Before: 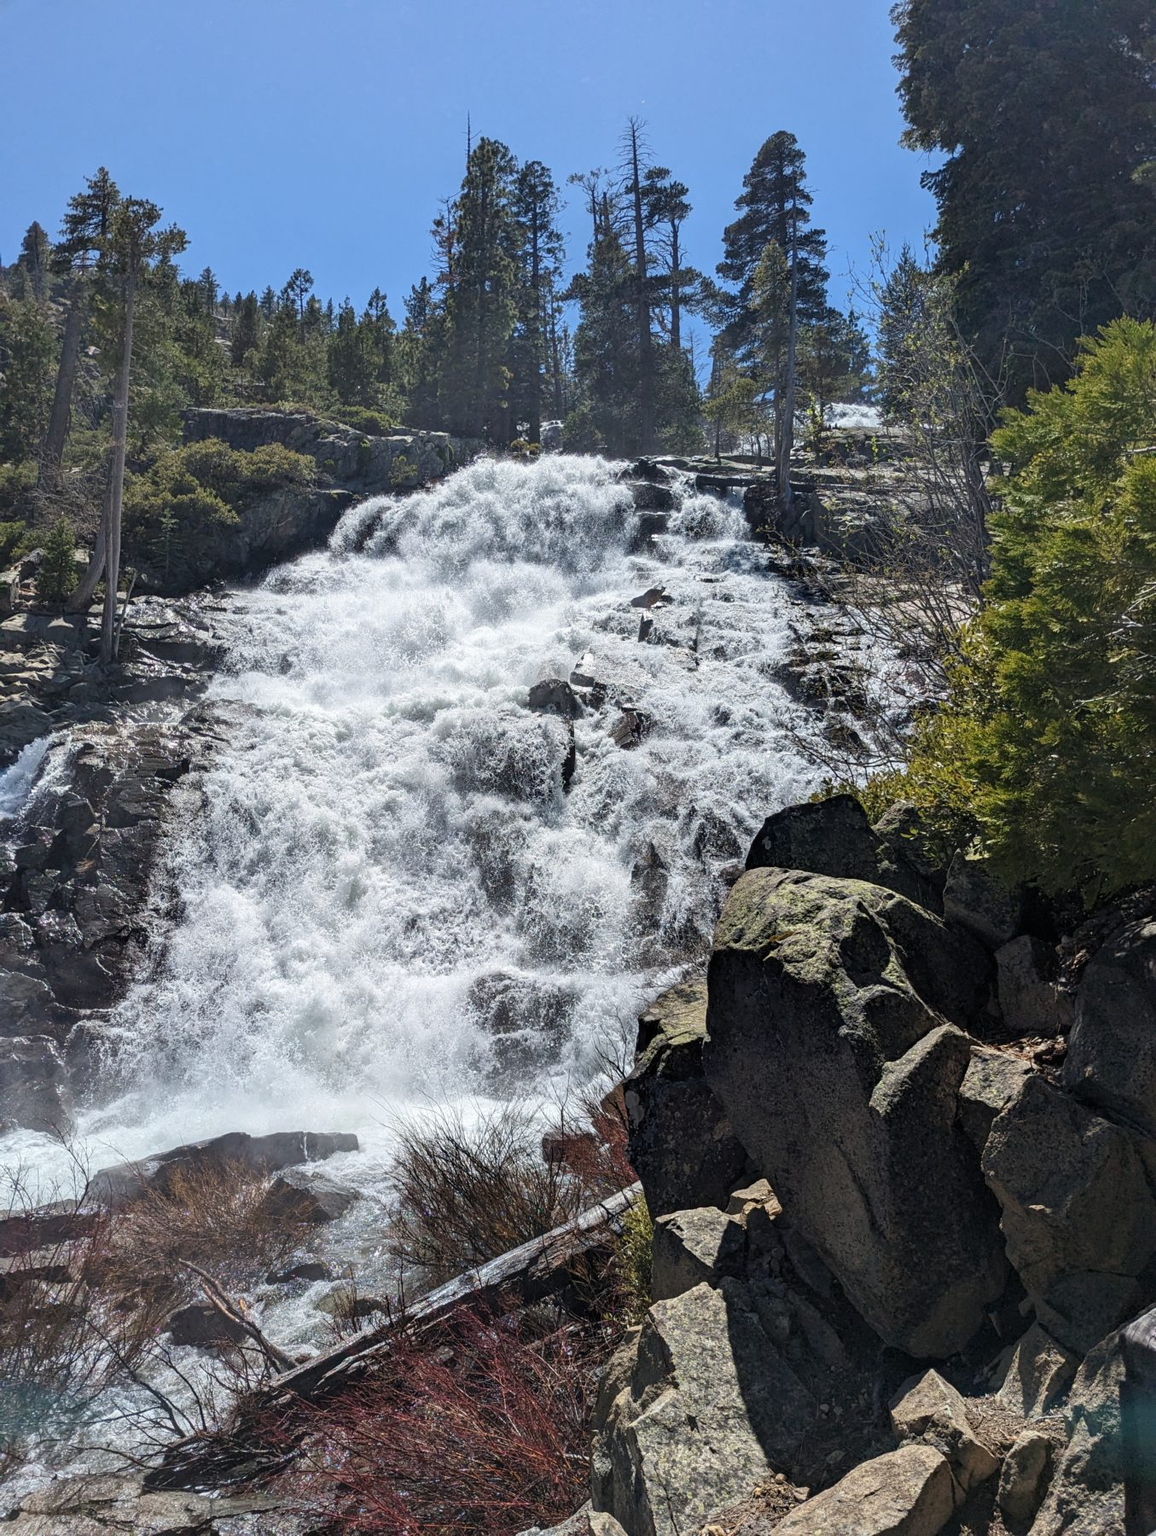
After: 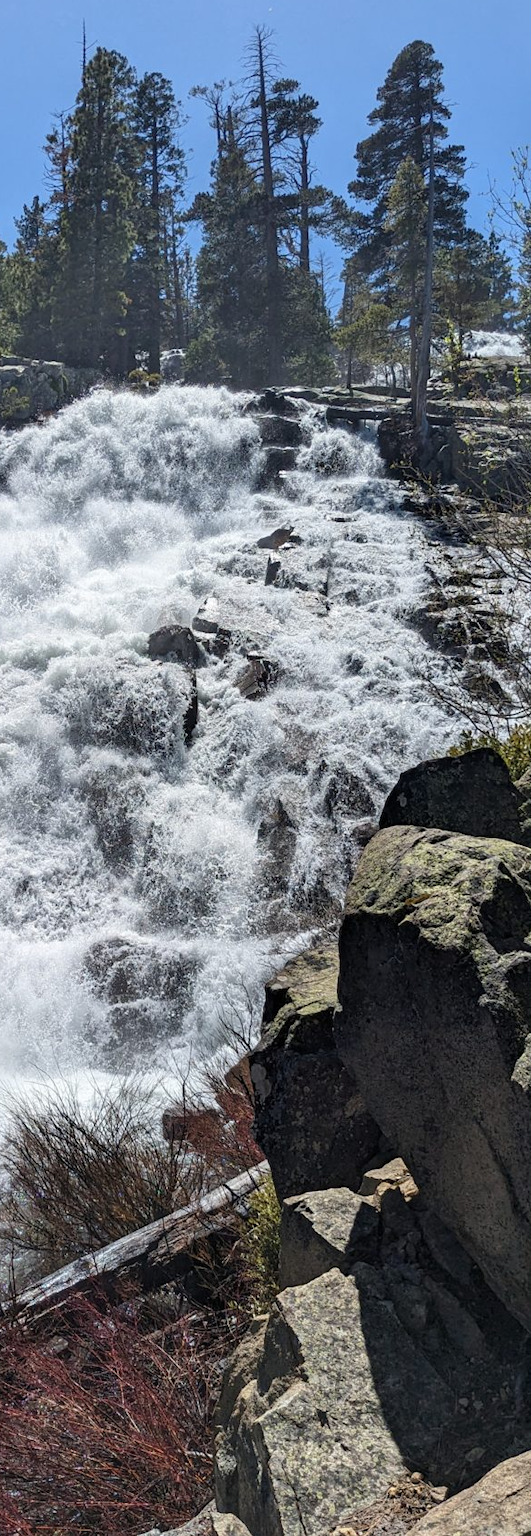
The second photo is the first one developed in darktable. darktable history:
crop: left 33.771%, top 6.07%, right 23.111%
